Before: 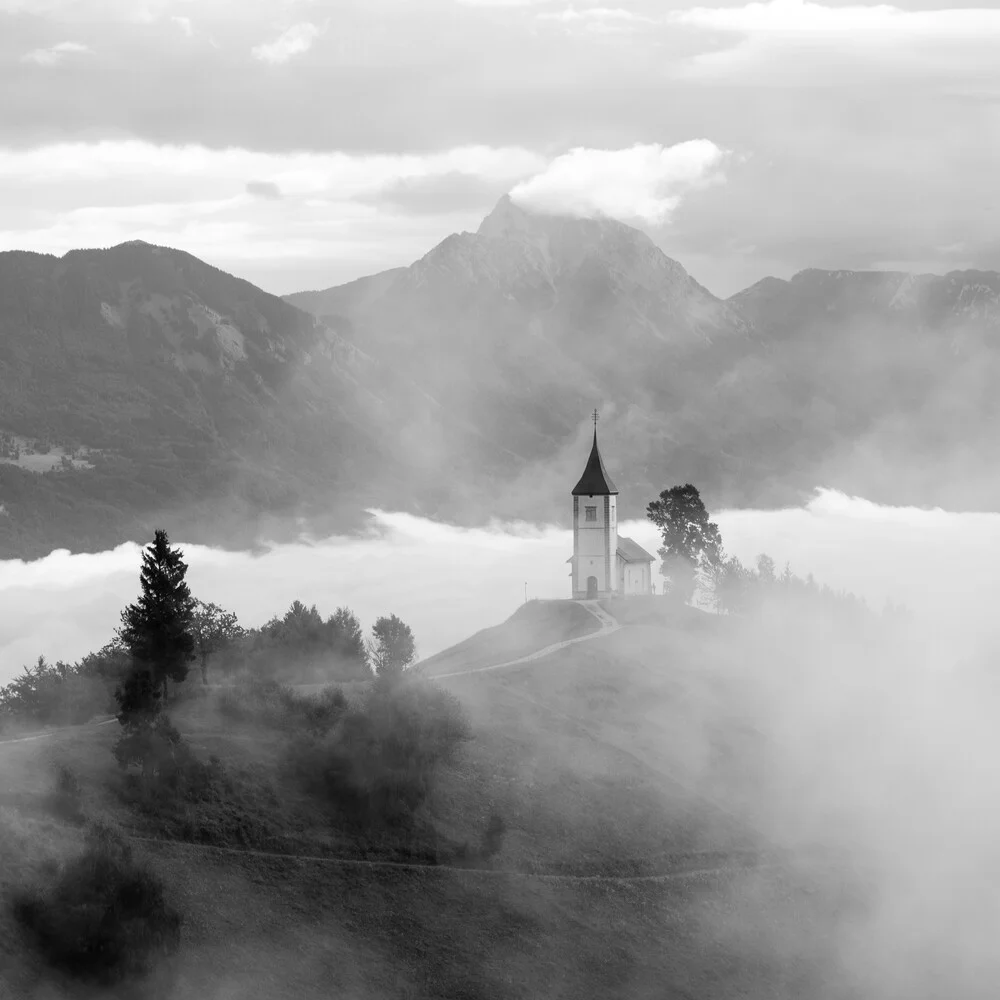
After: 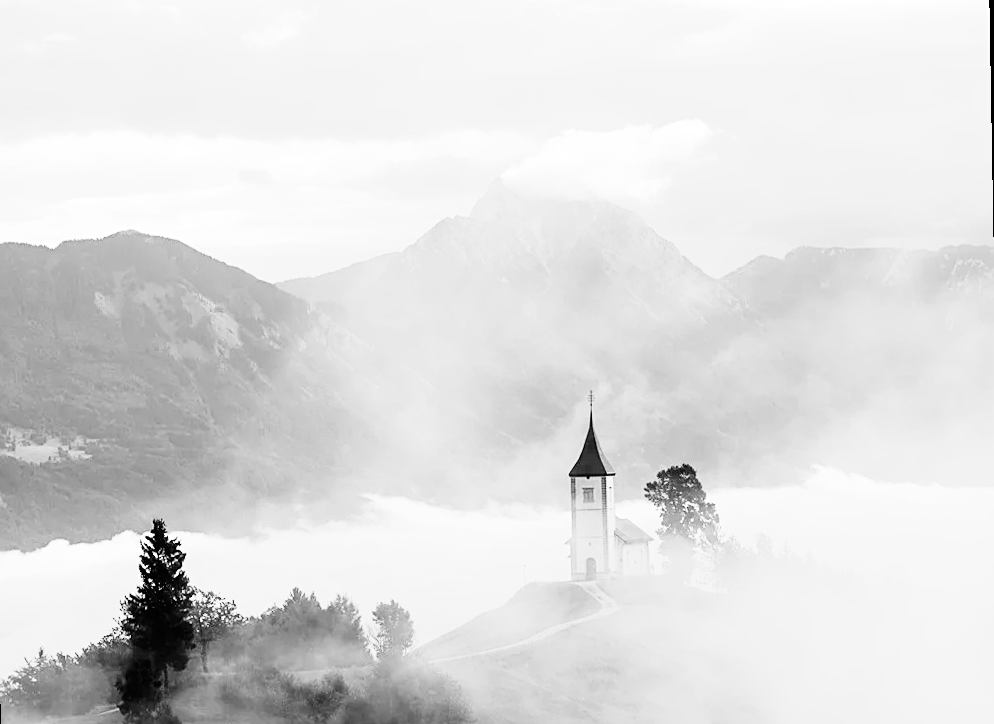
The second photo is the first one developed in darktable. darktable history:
sharpen: on, module defaults
crop: bottom 24.988%
exposure: black level correction 0.001, compensate highlight preservation false
base curve: curves: ch0 [(0, 0) (0, 0.001) (0.001, 0.001) (0.004, 0.002) (0.007, 0.004) (0.015, 0.013) (0.033, 0.045) (0.052, 0.096) (0.075, 0.17) (0.099, 0.241) (0.163, 0.42) (0.219, 0.55) (0.259, 0.616) (0.327, 0.722) (0.365, 0.765) (0.522, 0.873) (0.547, 0.881) (0.689, 0.919) (0.826, 0.952) (1, 1)], preserve colors none
rotate and perspective: rotation -1°, crop left 0.011, crop right 0.989, crop top 0.025, crop bottom 0.975
color balance rgb: perceptual saturation grading › global saturation 30%, global vibrance 20%
